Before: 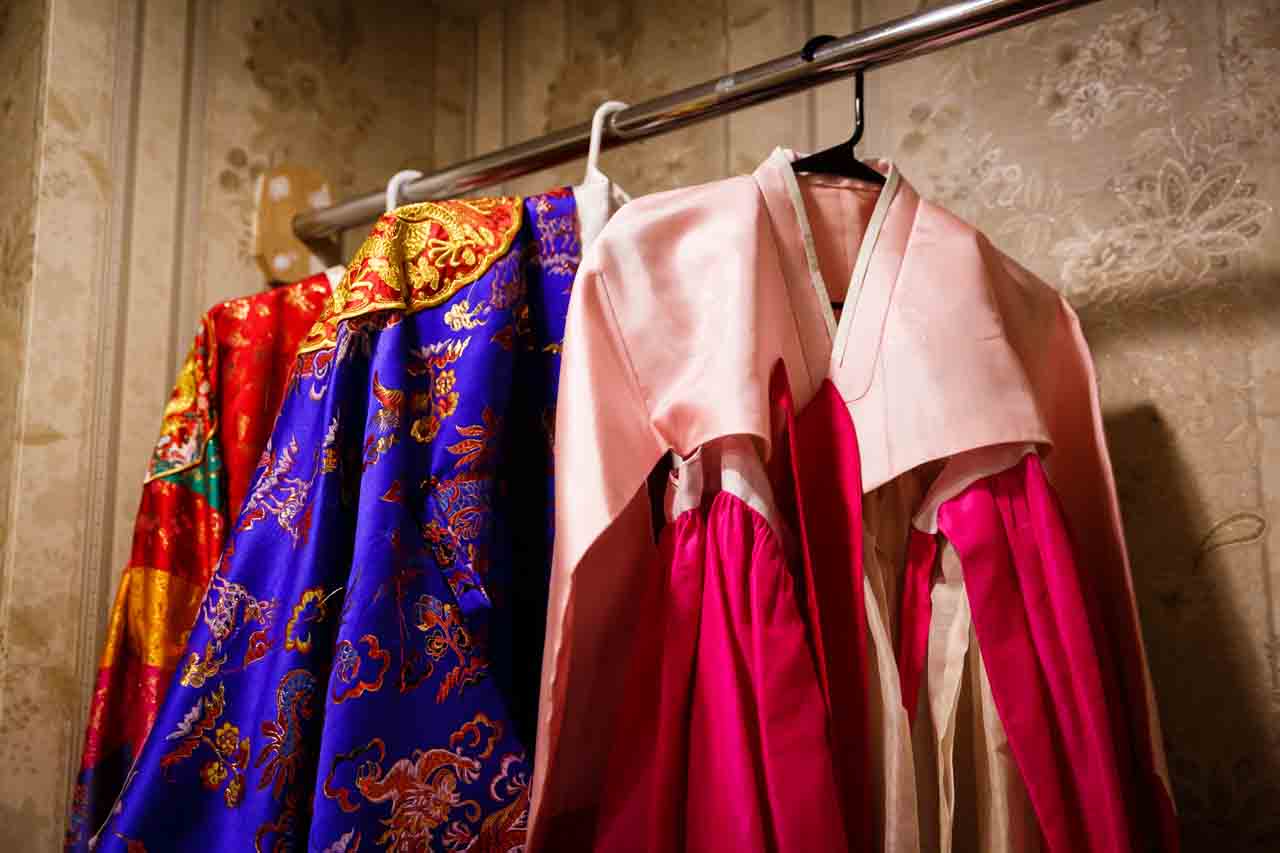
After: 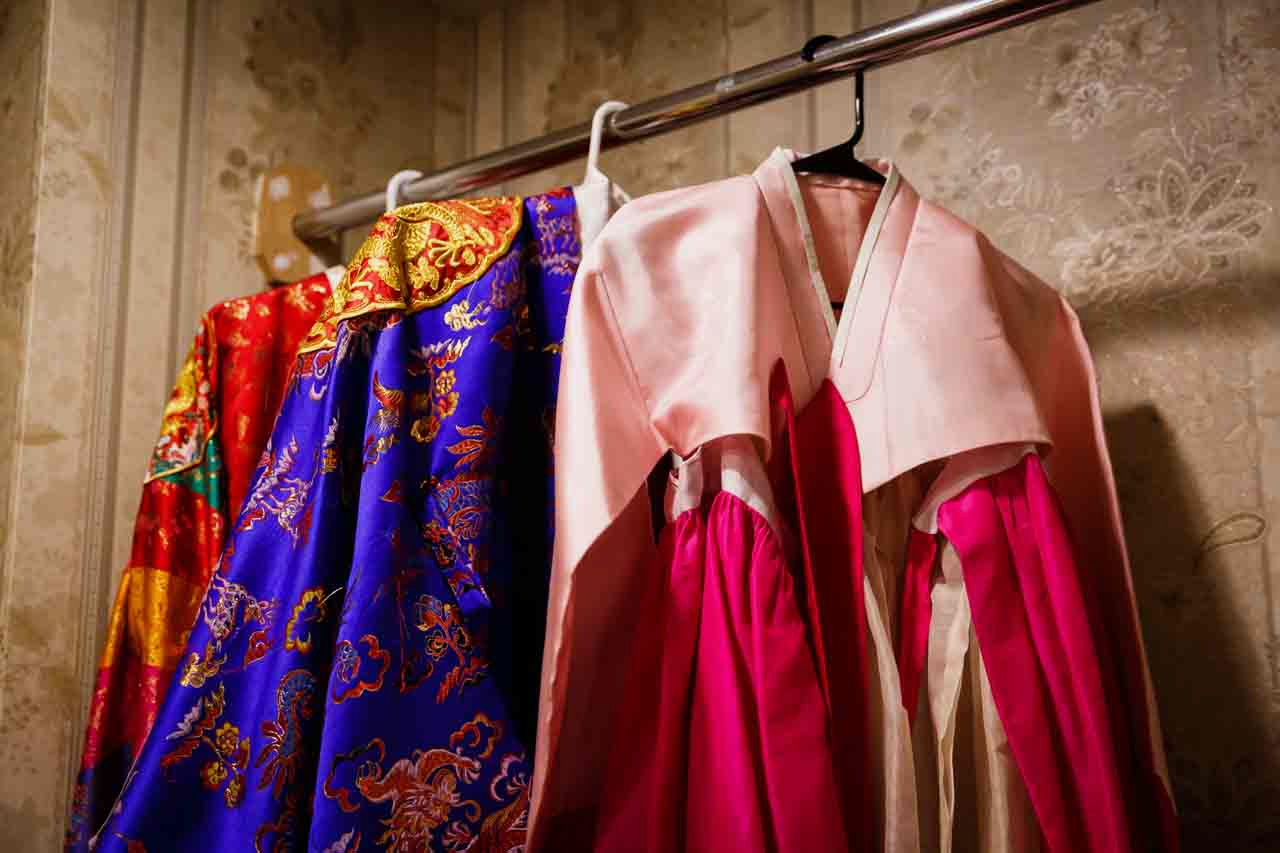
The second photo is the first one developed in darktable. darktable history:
exposure: exposure -0.142 EV, compensate highlight preservation false
